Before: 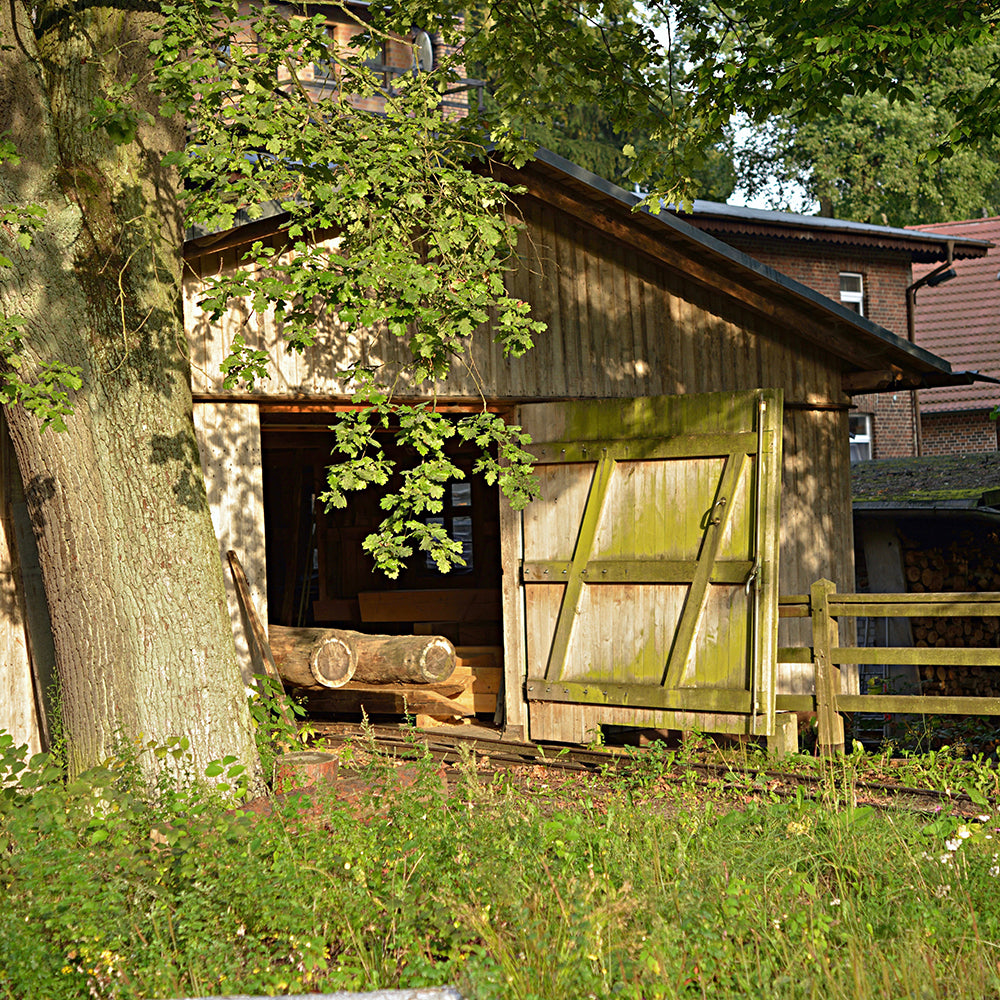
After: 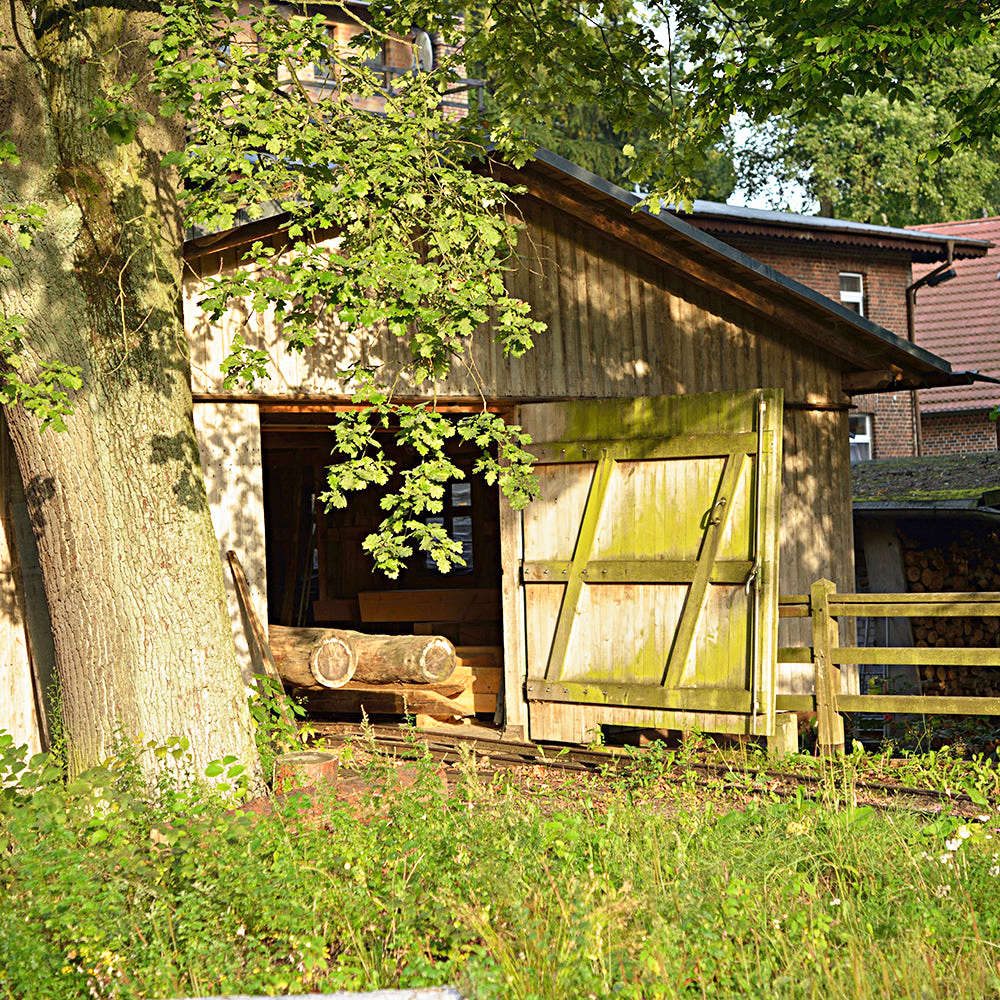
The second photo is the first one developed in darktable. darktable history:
base curve: curves: ch0 [(0, 0) (0.579, 0.807) (1, 1)], preserve colors none
grain: coarseness 0.09 ISO, strength 10%
